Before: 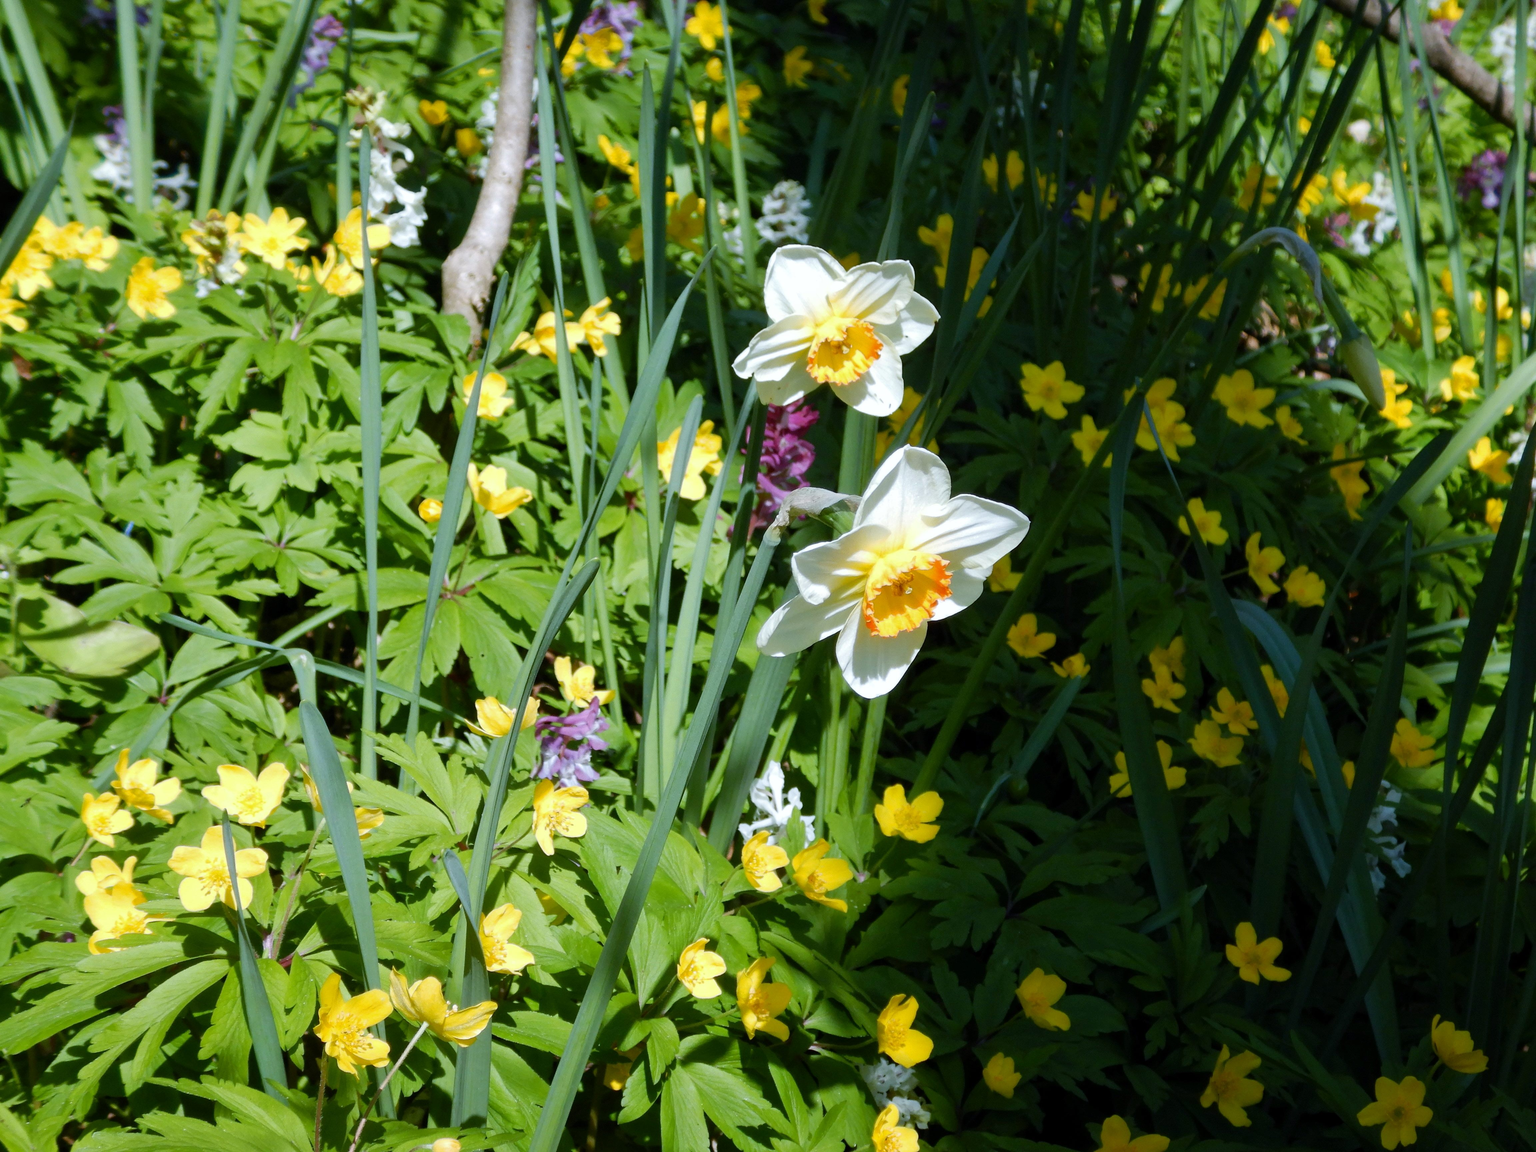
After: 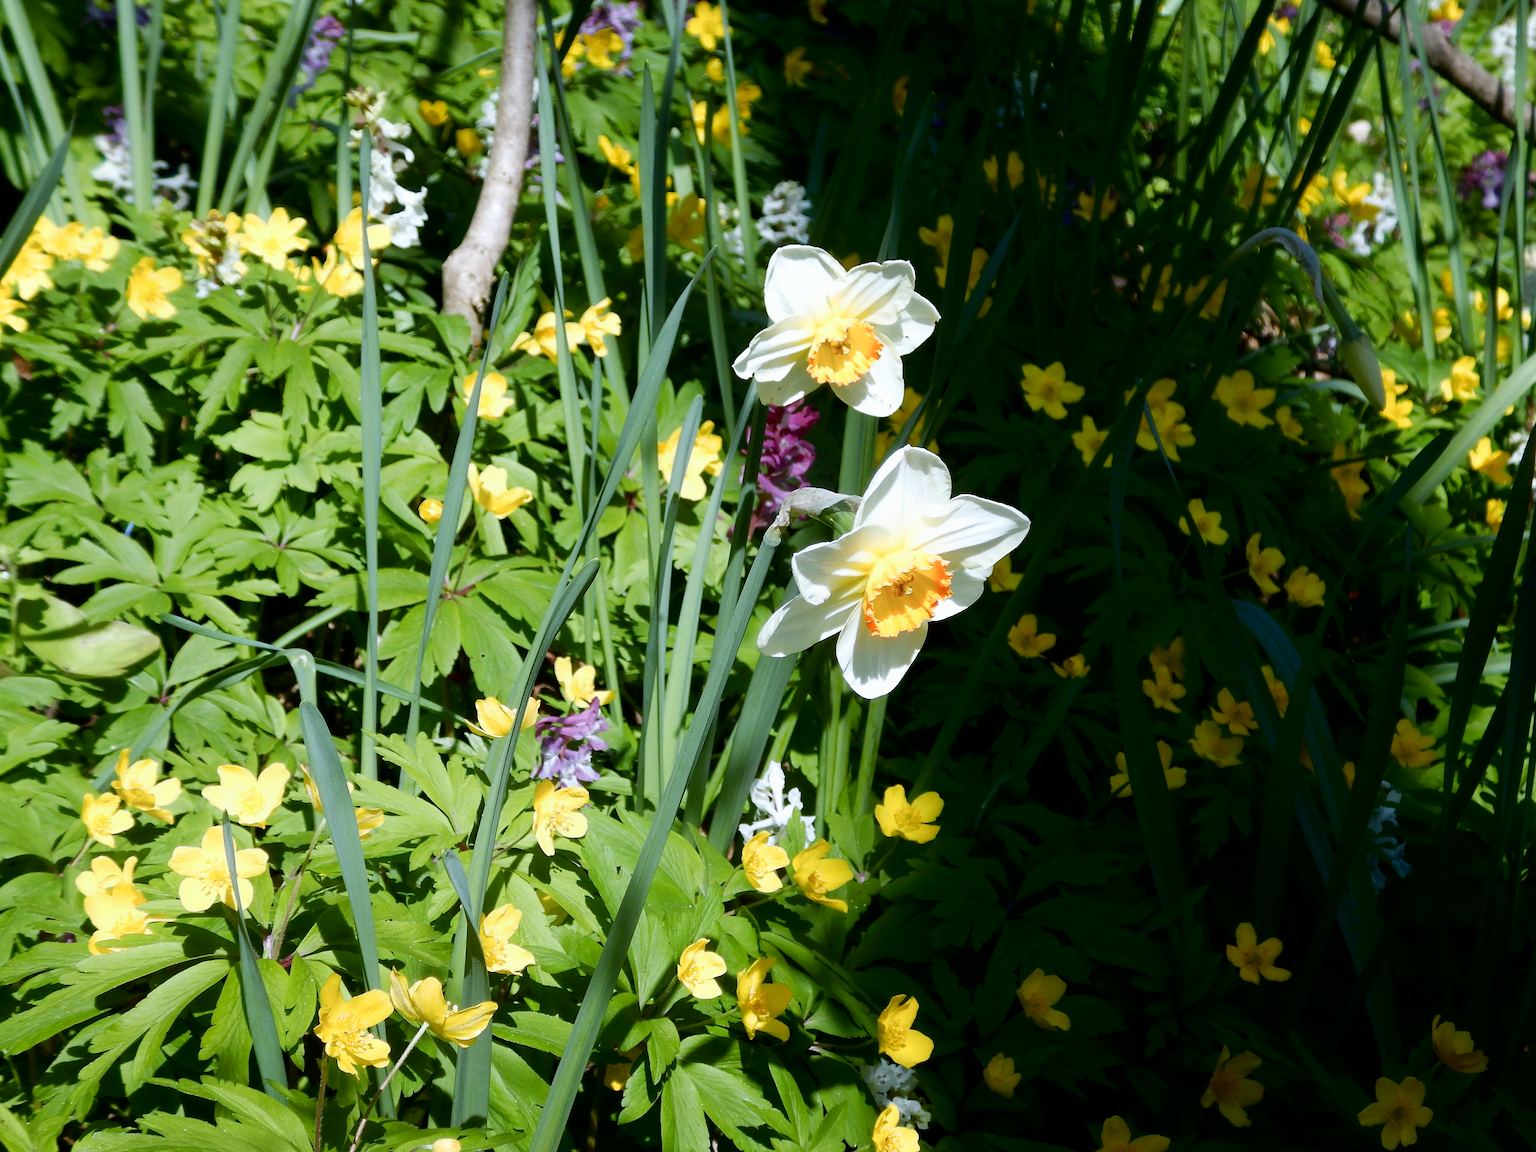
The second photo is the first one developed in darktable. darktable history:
shadows and highlights: shadows -62.68, white point adjustment -5.18, highlights 60.92
sharpen: on, module defaults
